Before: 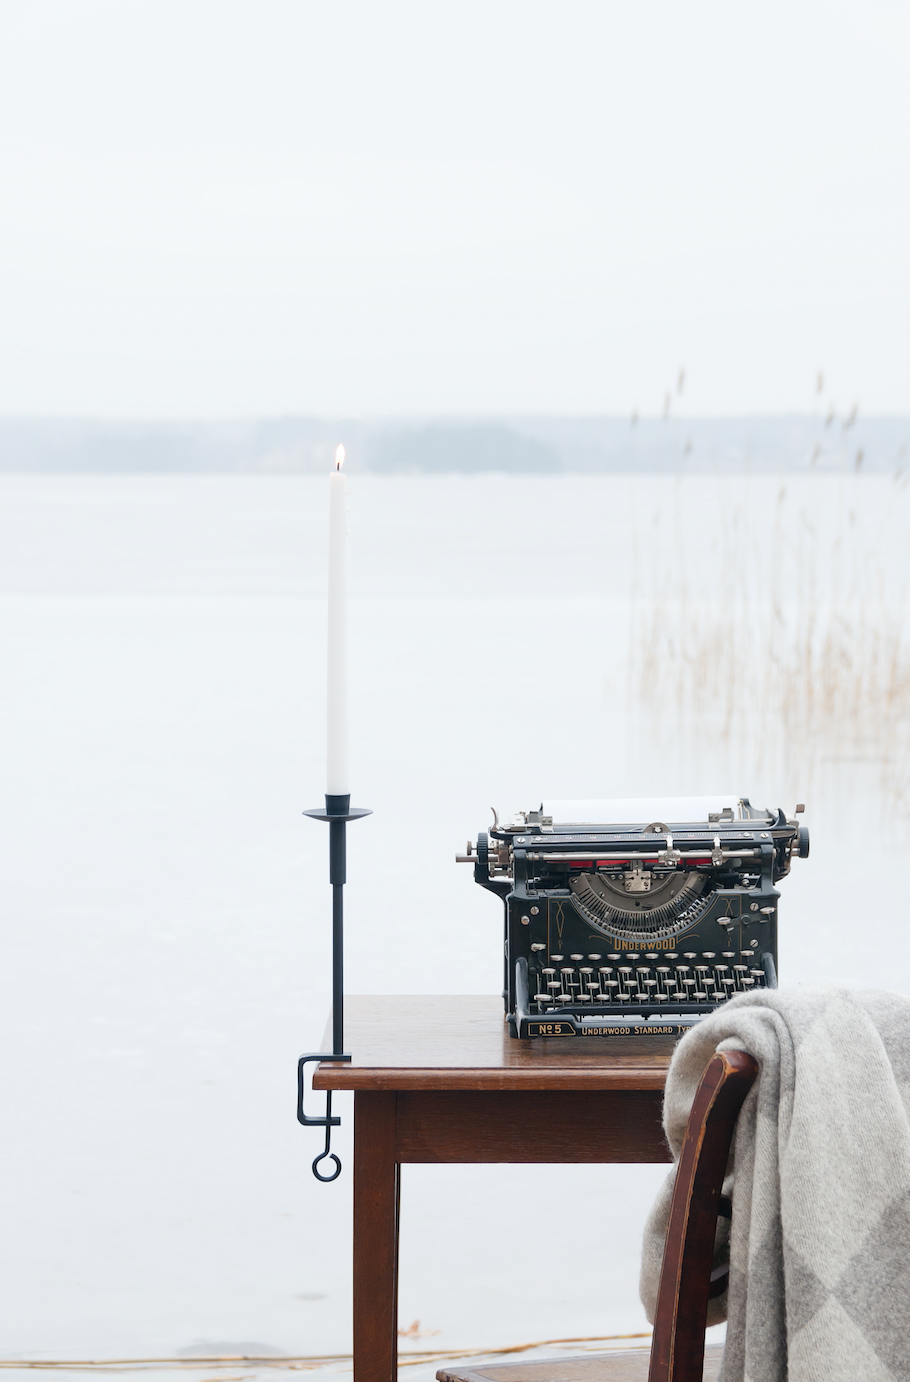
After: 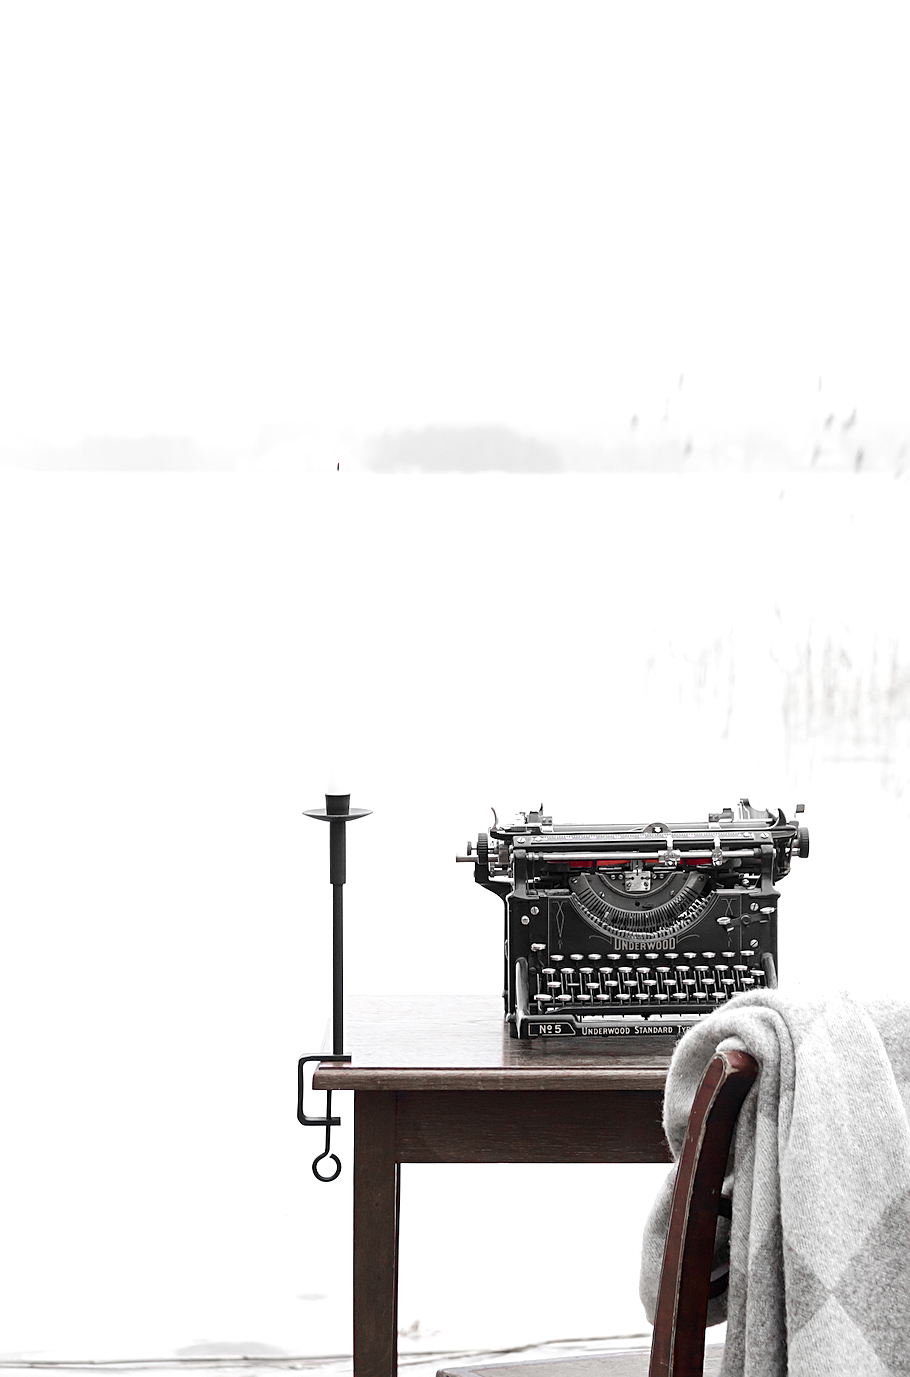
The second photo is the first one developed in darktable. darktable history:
crop: top 0.05%, bottom 0.098%
sharpen: on, module defaults
tone equalizer: -8 EV -0.417 EV, -7 EV -0.389 EV, -6 EV -0.333 EV, -5 EV -0.222 EV, -3 EV 0.222 EV, -2 EV 0.333 EV, -1 EV 0.389 EV, +0 EV 0.417 EV, edges refinement/feathering 500, mask exposure compensation -1.57 EV, preserve details no
color balance: mode lift, gamma, gain (sRGB)
local contrast: highlights 100%, shadows 100%, detail 120%, midtone range 0.2
color zones: curves: ch0 [(0, 0.278) (0.143, 0.5) (0.286, 0.5) (0.429, 0.5) (0.571, 0.5) (0.714, 0.5) (0.857, 0.5) (1, 0.5)]; ch1 [(0, 1) (0.143, 0.165) (0.286, 0) (0.429, 0) (0.571, 0) (0.714, 0) (0.857, 0.5) (1, 0.5)]; ch2 [(0, 0.508) (0.143, 0.5) (0.286, 0.5) (0.429, 0.5) (0.571, 0.5) (0.714, 0.5) (0.857, 0.5) (1, 0.5)]
color contrast: green-magenta contrast 0.8, blue-yellow contrast 1.1, unbound 0
levels: mode automatic
